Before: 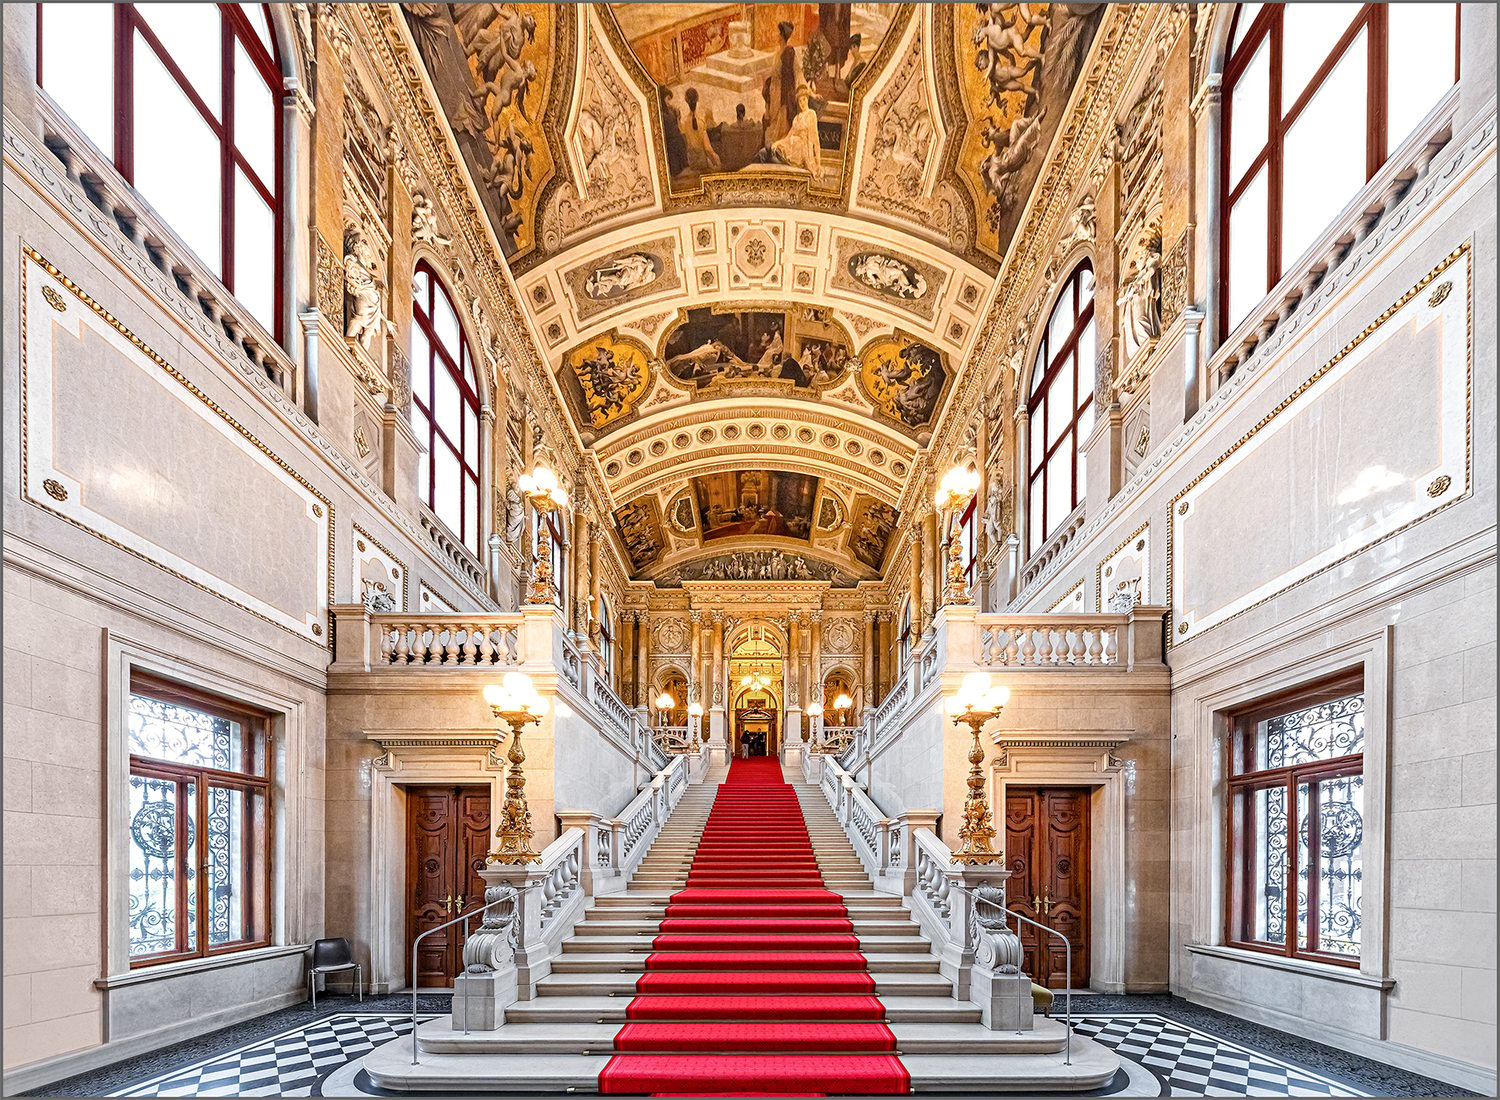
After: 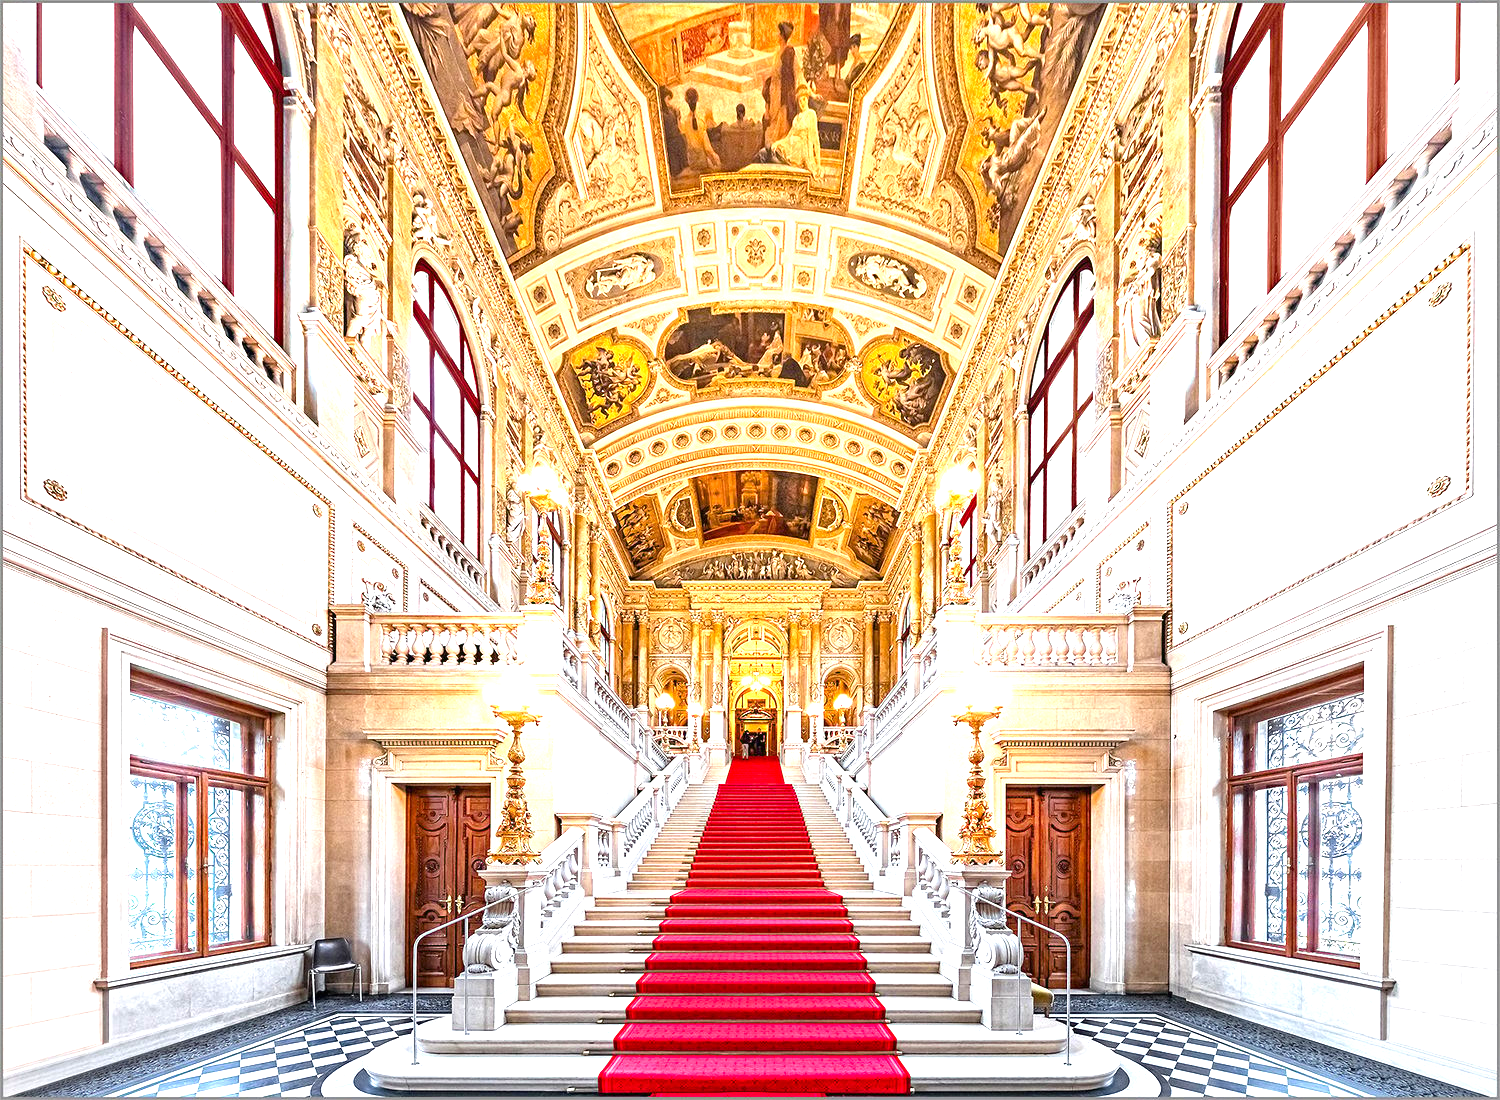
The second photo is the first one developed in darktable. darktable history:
exposure: black level correction 0, exposure 1.2 EV, compensate highlight preservation false
contrast brightness saturation: saturation 0.103
